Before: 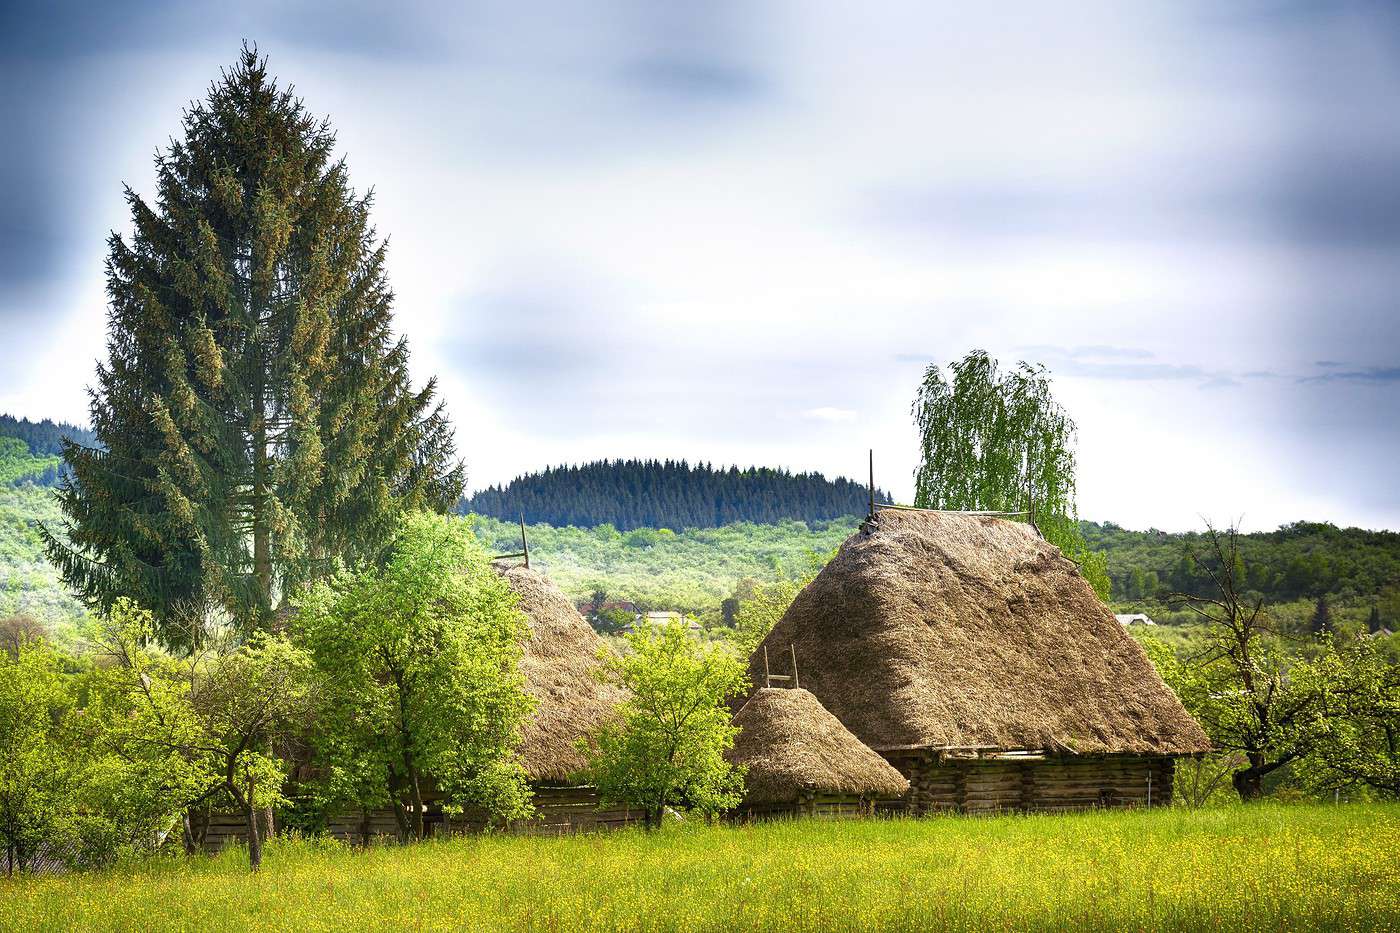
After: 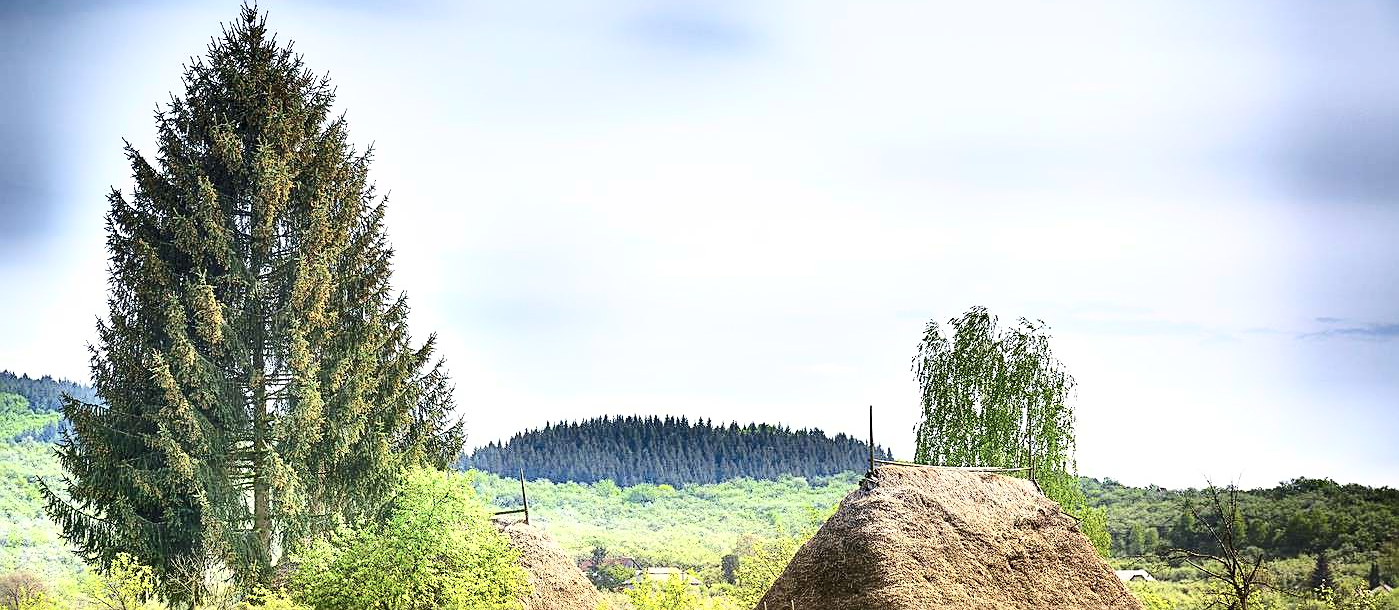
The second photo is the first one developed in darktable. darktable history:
crop and rotate: top 4.876%, bottom 29.678%
tone curve: curves: ch0 [(0, 0) (0.003, 0.003) (0.011, 0.012) (0.025, 0.026) (0.044, 0.046) (0.069, 0.072) (0.1, 0.104) (0.136, 0.141) (0.177, 0.185) (0.224, 0.247) (0.277, 0.335) (0.335, 0.447) (0.399, 0.539) (0.468, 0.636) (0.543, 0.723) (0.623, 0.803) (0.709, 0.873) (0.801, 0.936) (0.898, 0.978) (1, 1)], color space Lab, independent channels, preserve colors none
sharpen: on, module defaults
